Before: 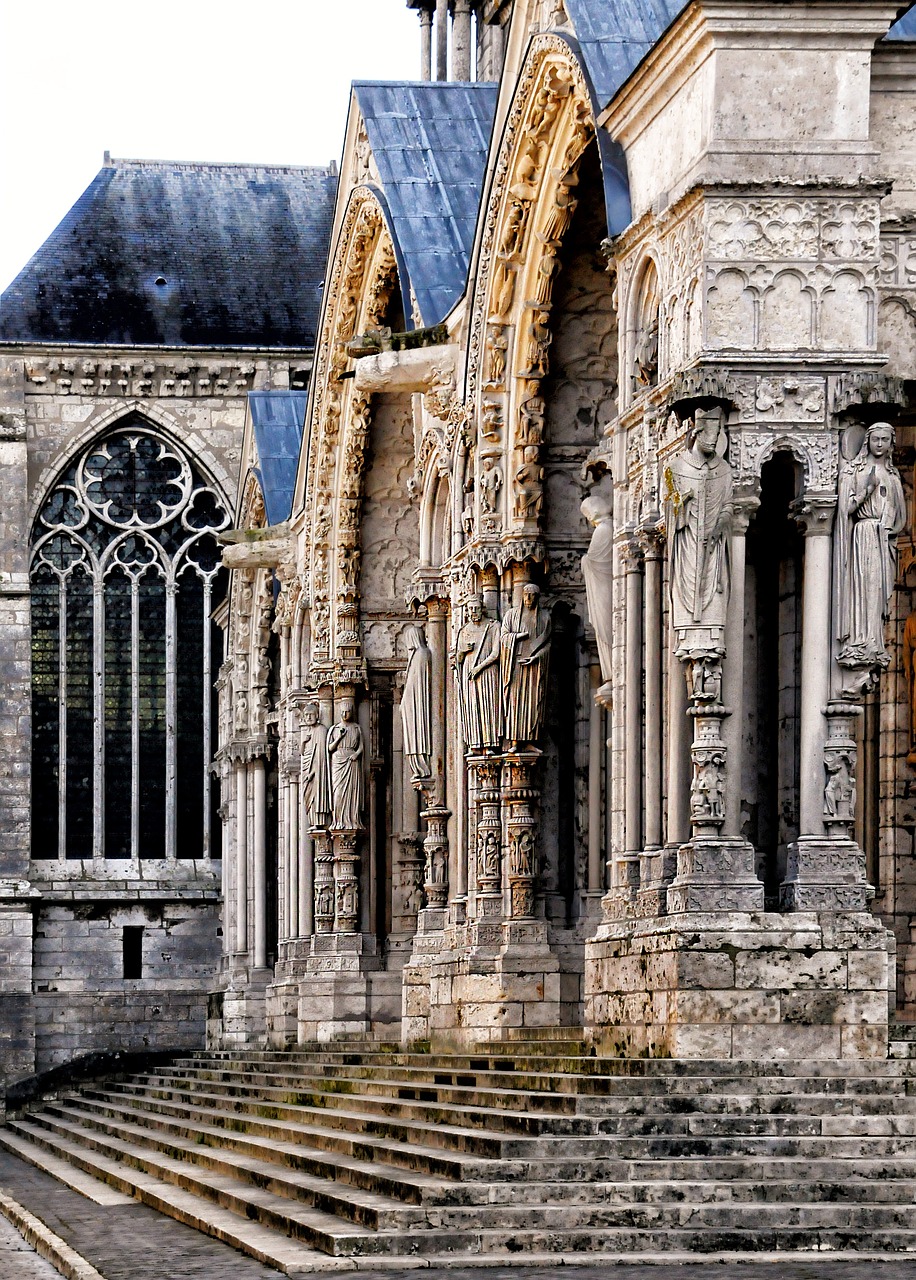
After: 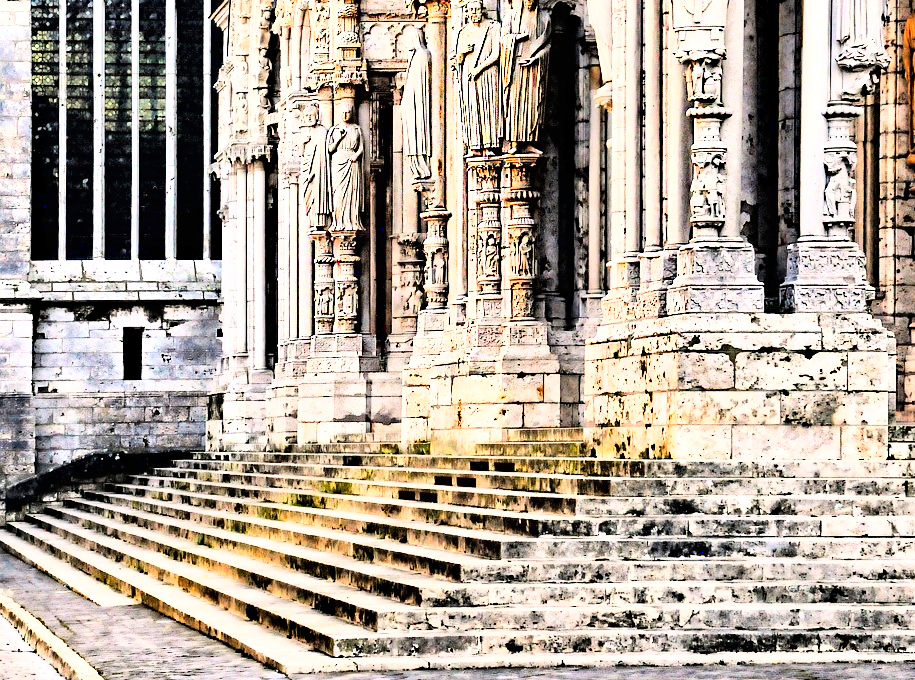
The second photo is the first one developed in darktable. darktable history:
base curve: curves: ch0 [(0, 0) (0.007, 0.004) (0.027, 0.03) (0.046, 0.07) (0.207, 0.54) (0.442, 0.872) (0.673, 0.972) (1, 1)]
haze removal: compatibility mode true, adaptive false
crop and rotate: top 46.818%, right 0.092%
exposure: black level correction 0, exposure 0.954 EV, compensate exposure bias true, compensate highlight preservation false
